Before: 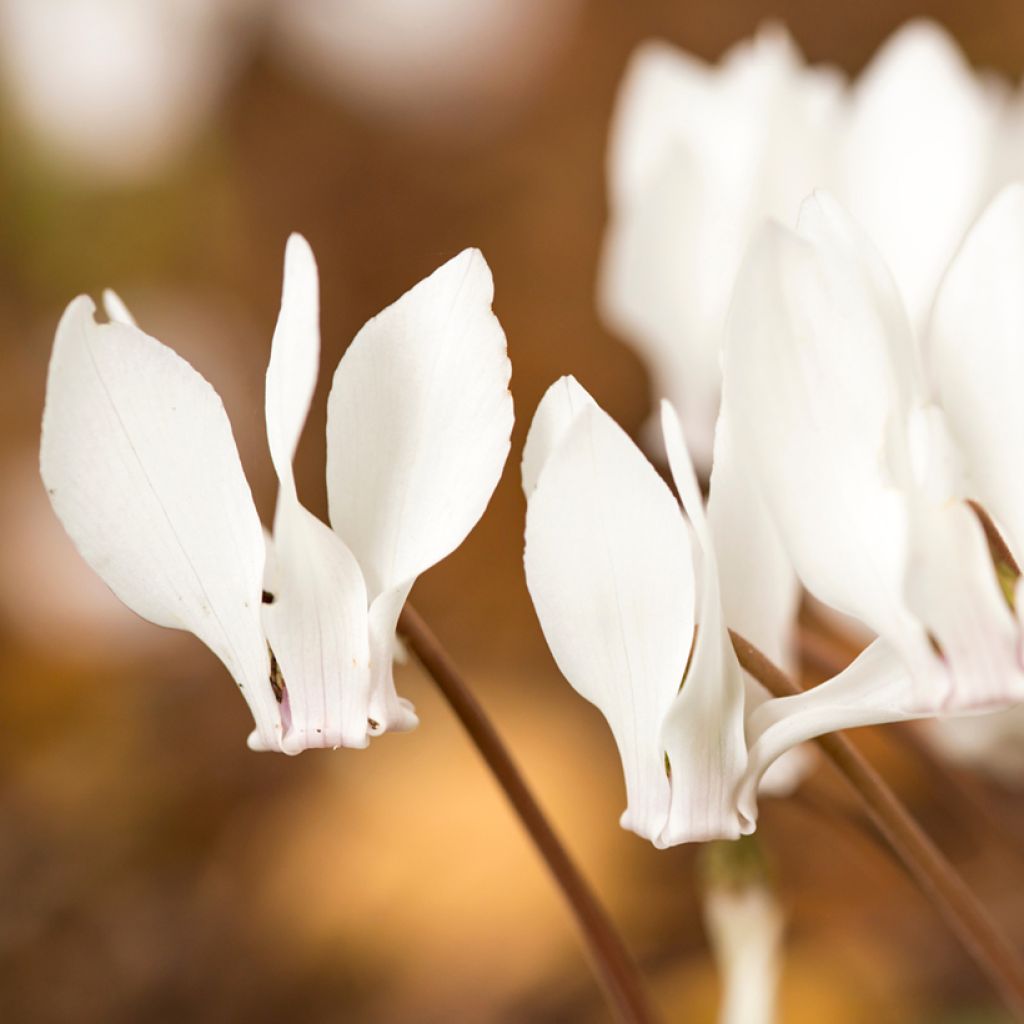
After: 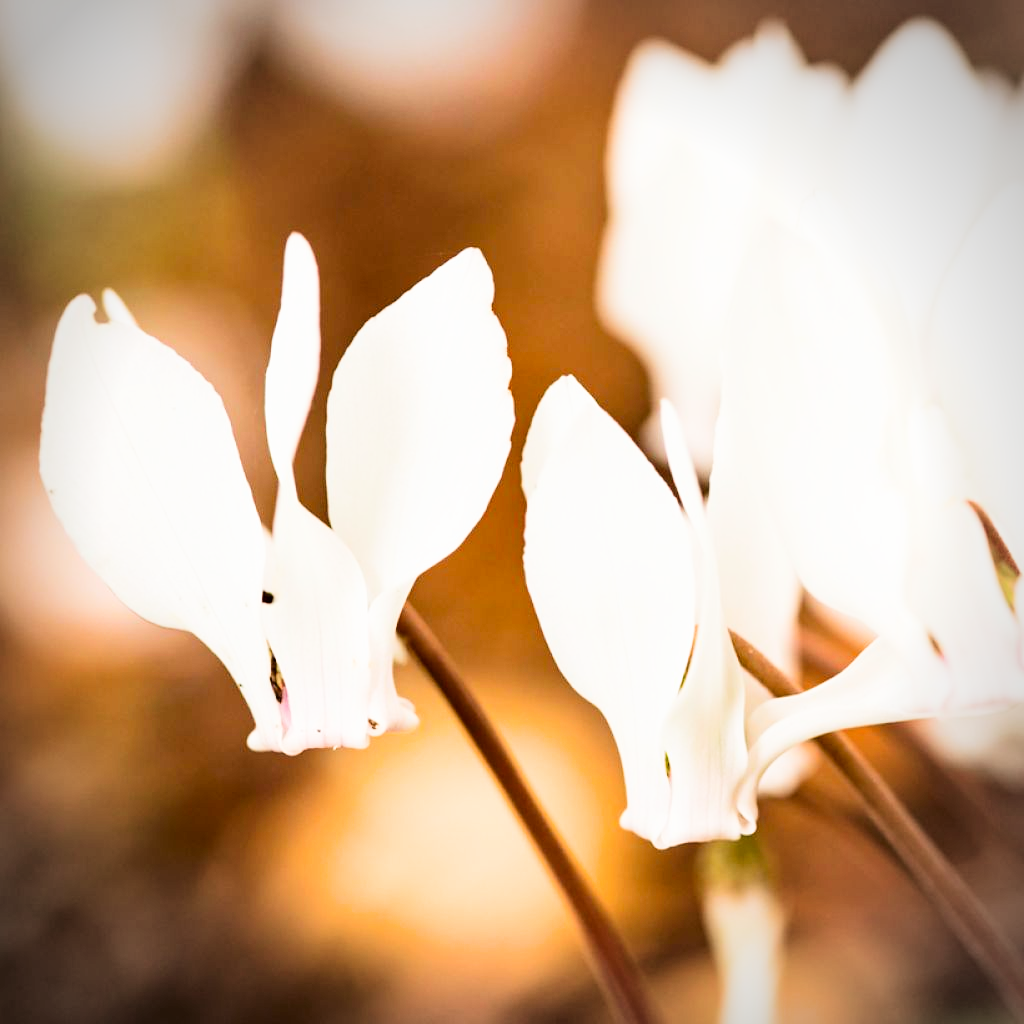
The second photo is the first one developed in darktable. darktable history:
tone equalizer: smoothing diameter 2.16%, edges refinement/feathering 21.83, mask exposure compensation -1.57 EV, filter diffusion 5
vignetting: on, module defaults
exposure: exposure 0.769 EV, compensate exposure bias true, compensate highlight preservation false
contrast brightness saturation: contrast 0.155, saturation 0.33
filmic rgb: black relative exposure -5.15 EV, white relative exposure 3.56 EV, hardness 3.17, contrast 1.386, highlights saturation mix -49.01%
